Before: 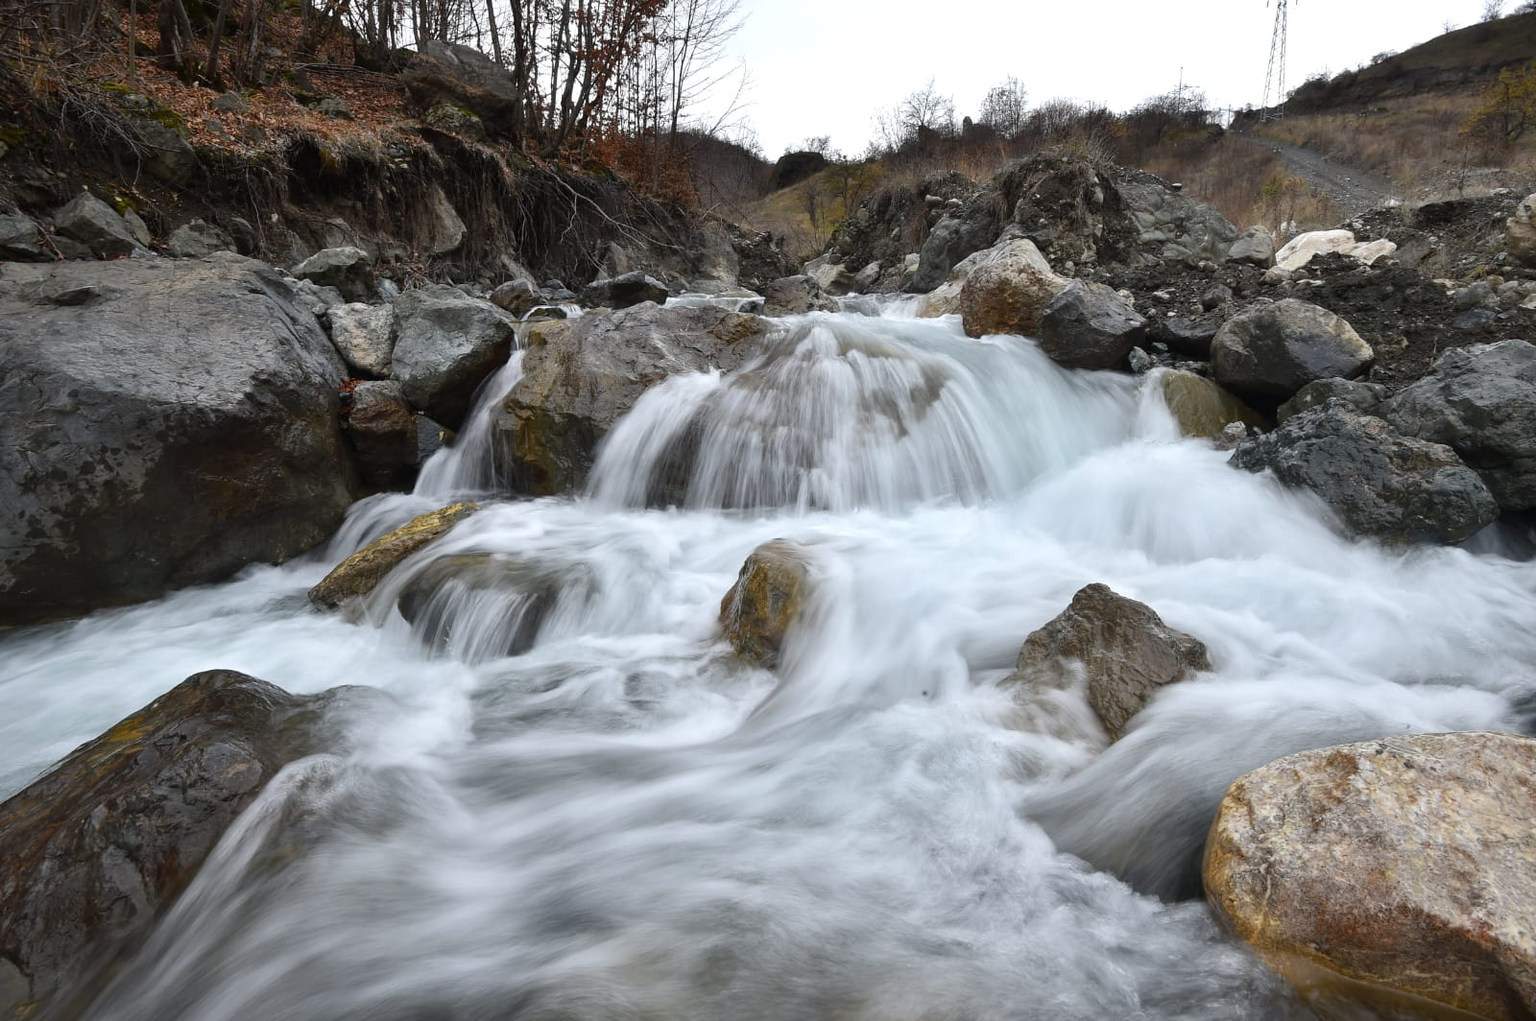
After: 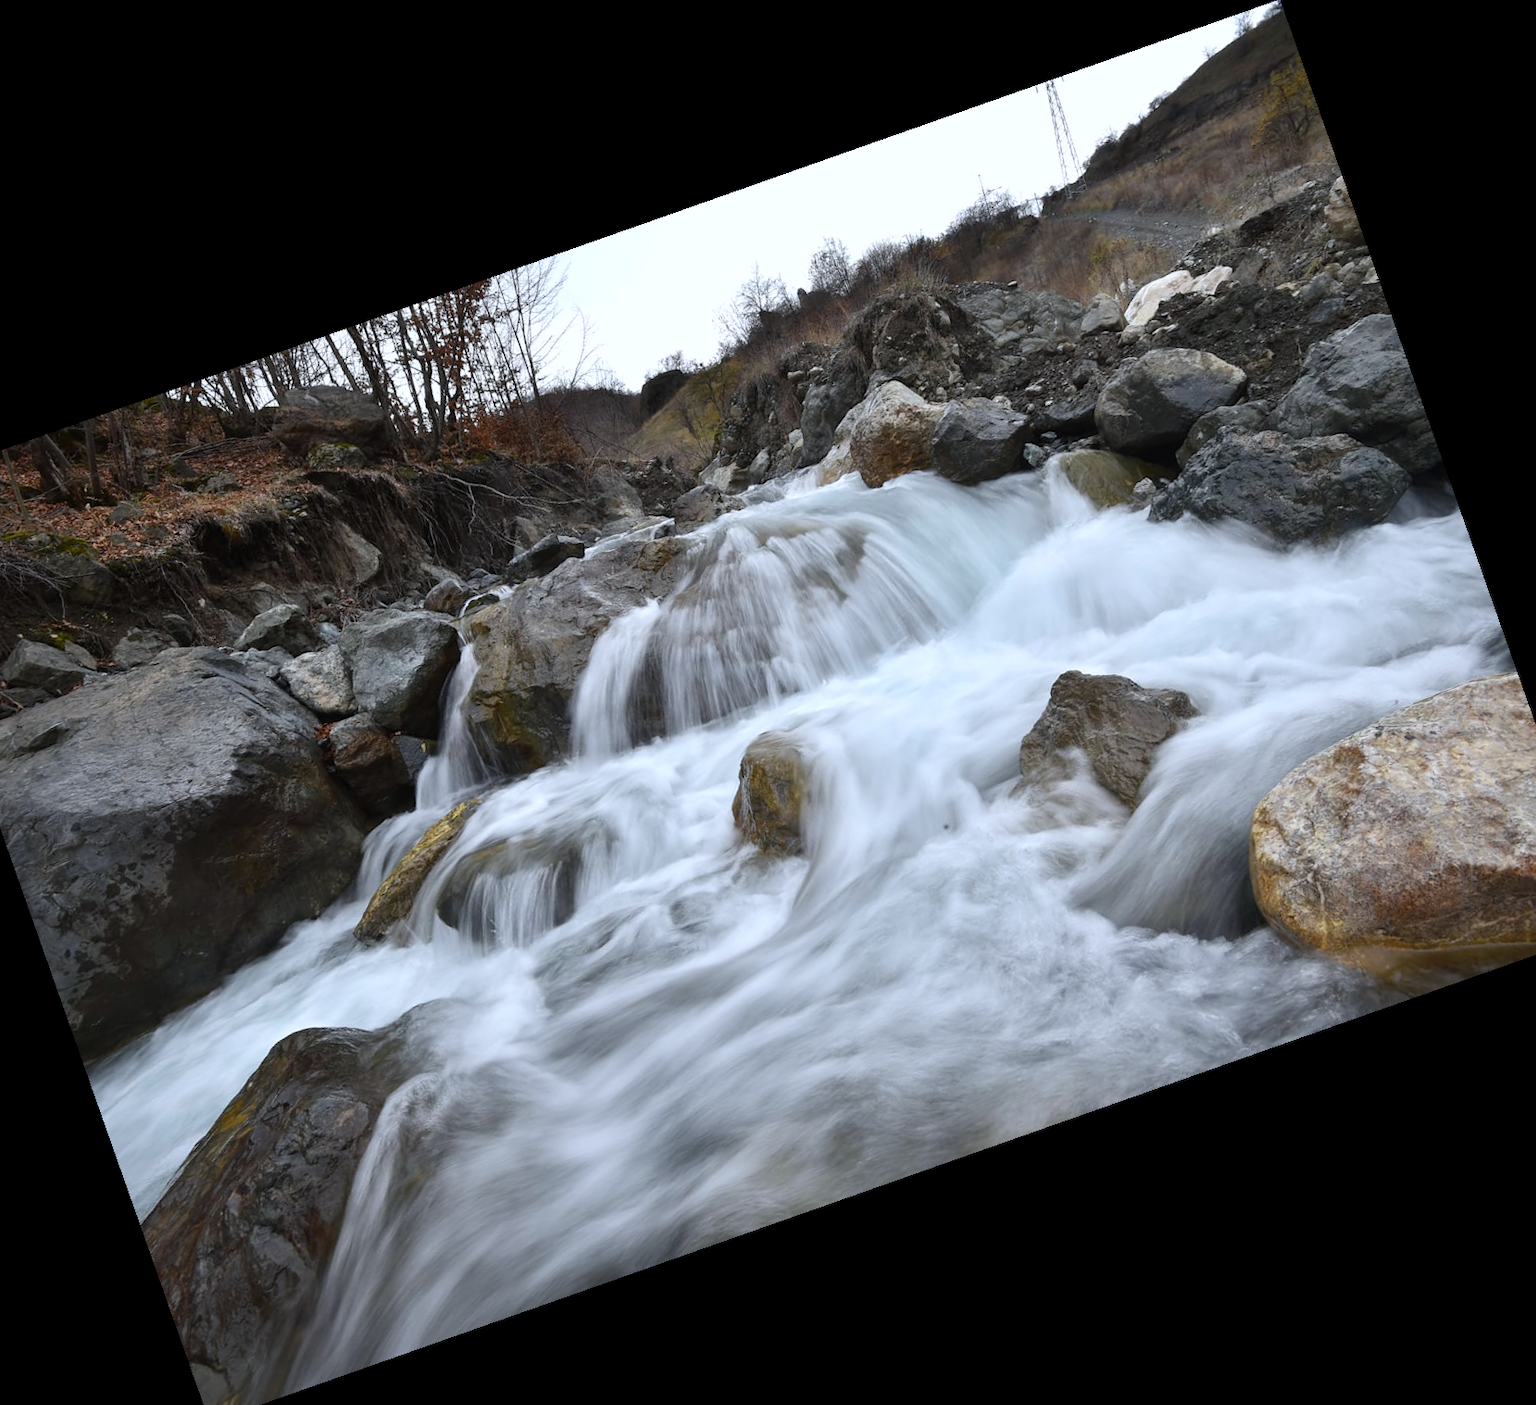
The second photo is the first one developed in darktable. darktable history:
crop and rotate: angle 19.43°, left 6.812%, right 4.125%, bottom 1.087%
white balance: red 0.974, blue 1.044
